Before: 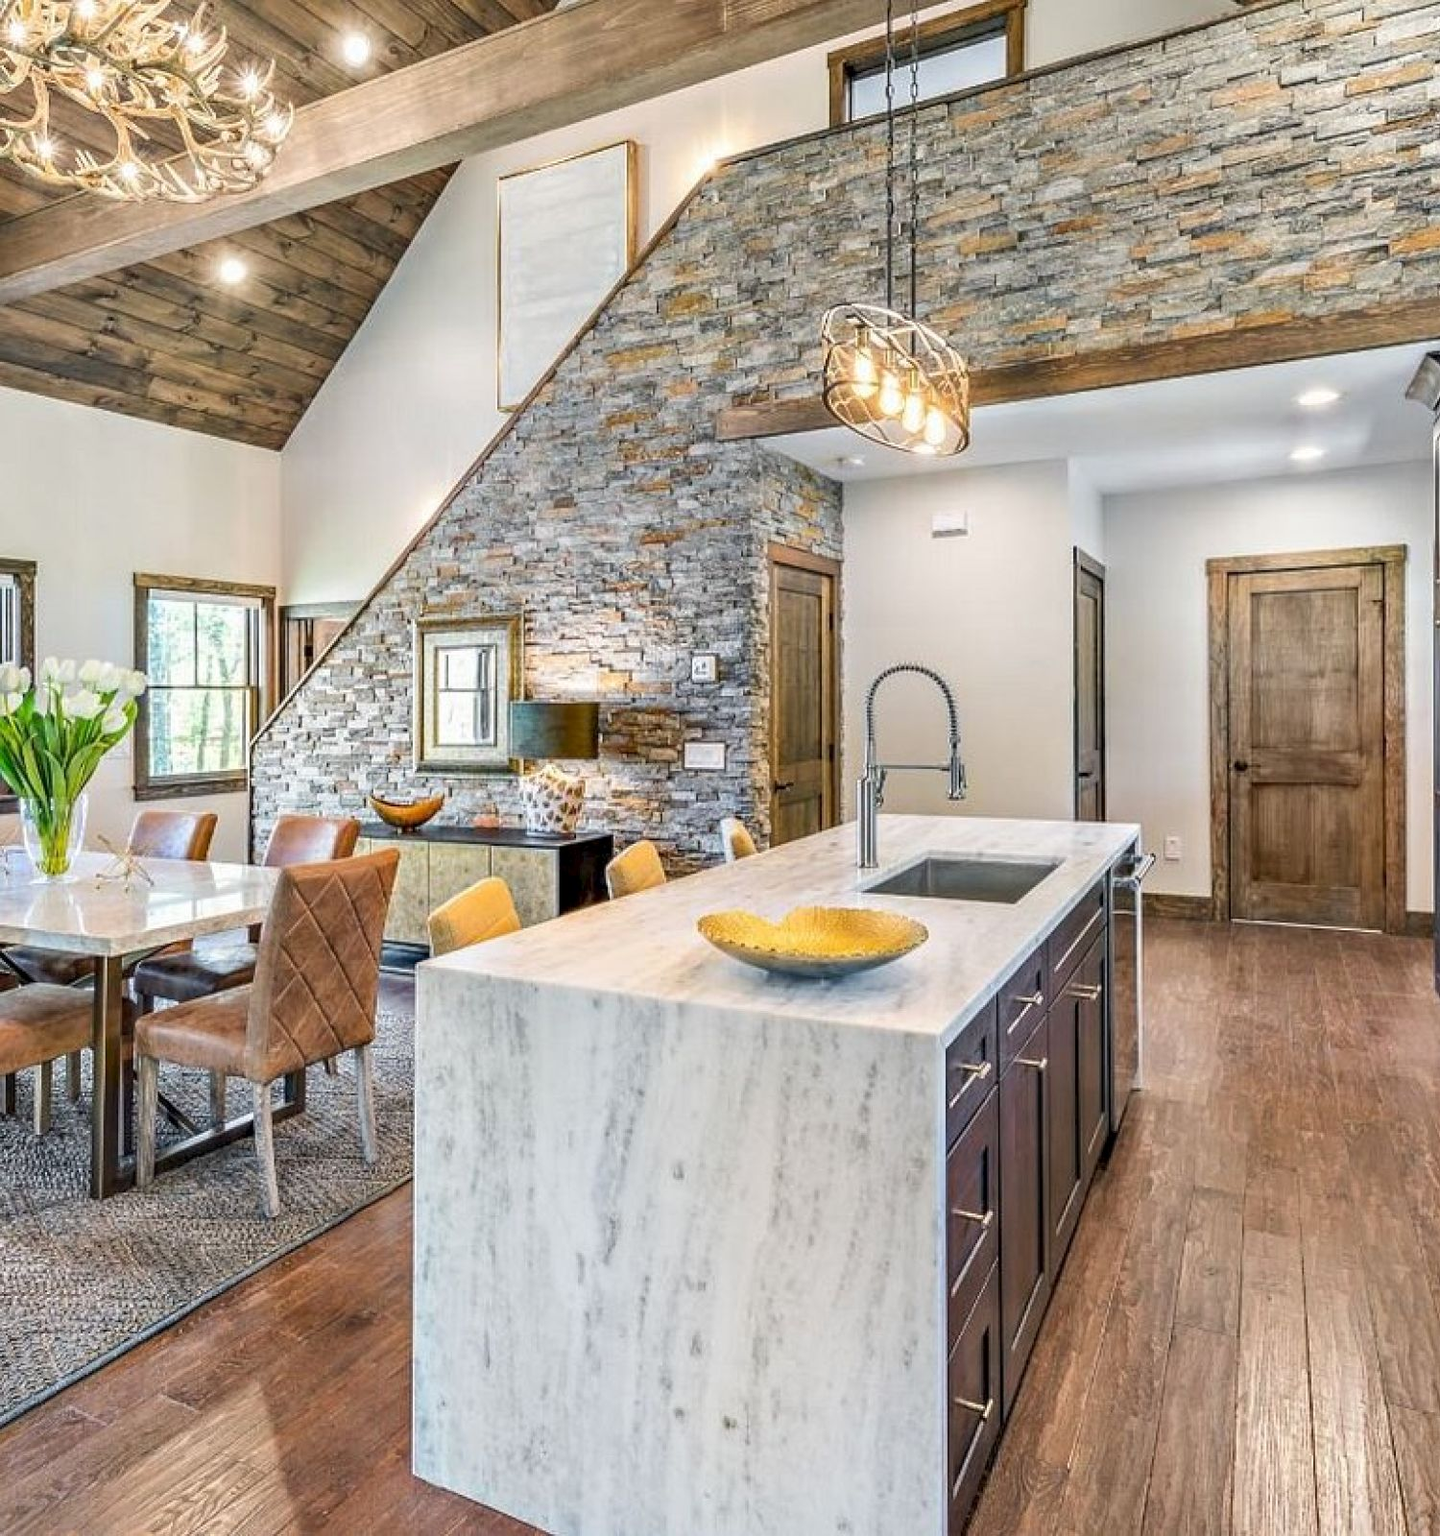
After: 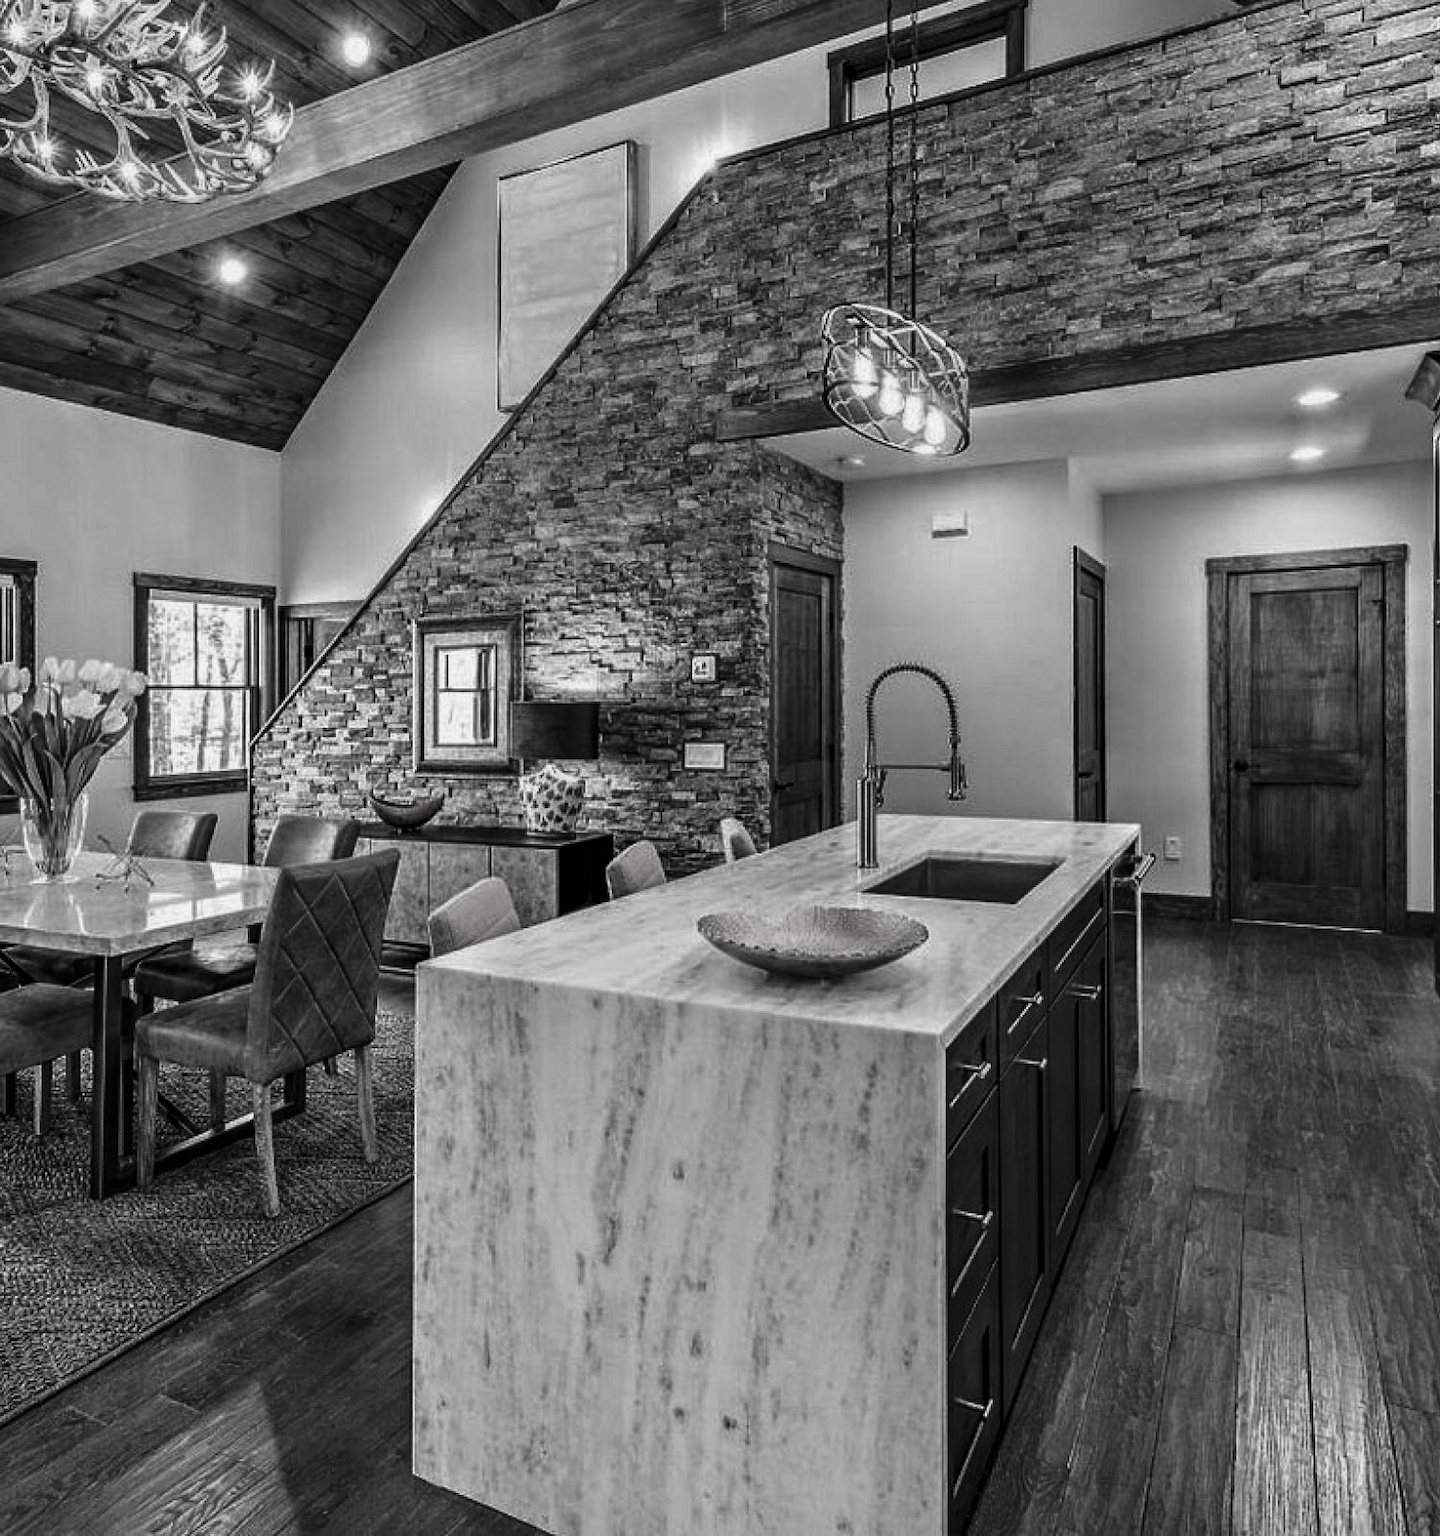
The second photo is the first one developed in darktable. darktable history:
contrast brightness saturation: contrast -0.032, brightness -0.571, saturation -0.989
